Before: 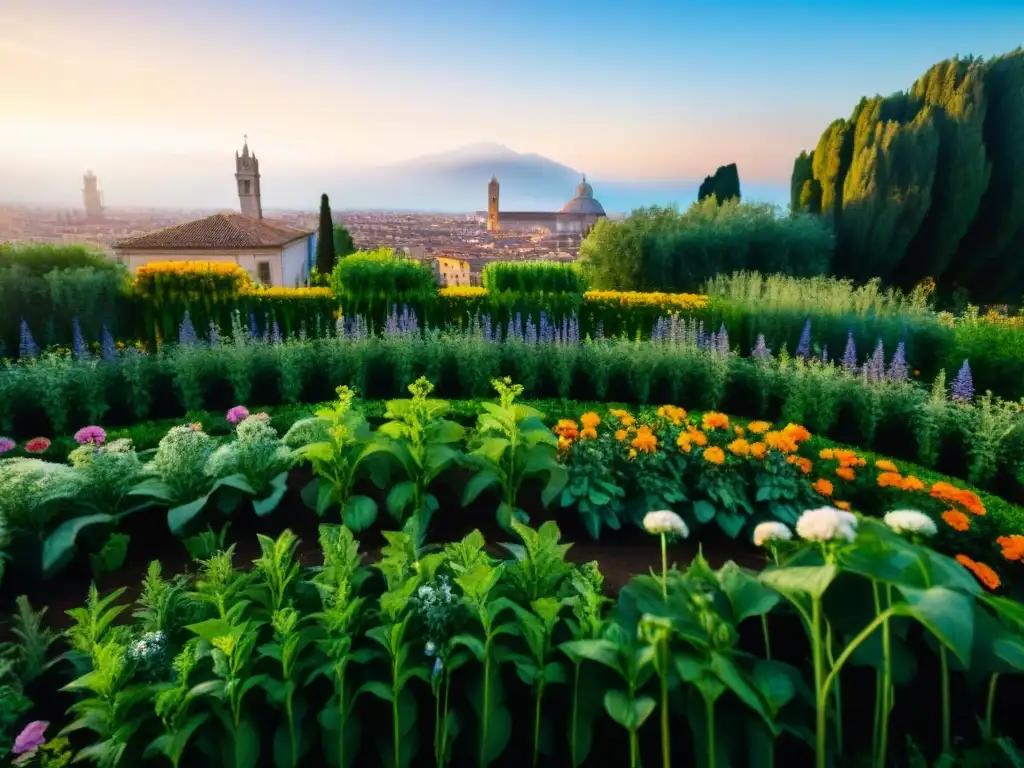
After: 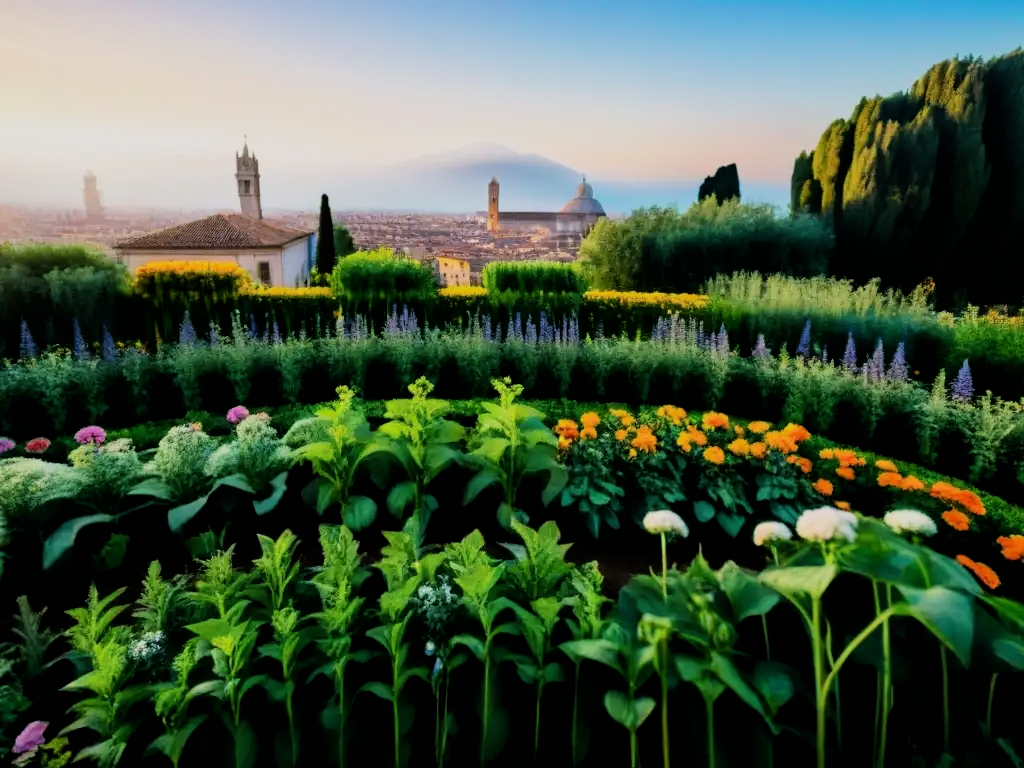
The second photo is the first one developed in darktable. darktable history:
filmic rgb: black relative exposure -7.5 EV, white relative exposure 4.99 EV, hardness 3.32, contrast 1.3
